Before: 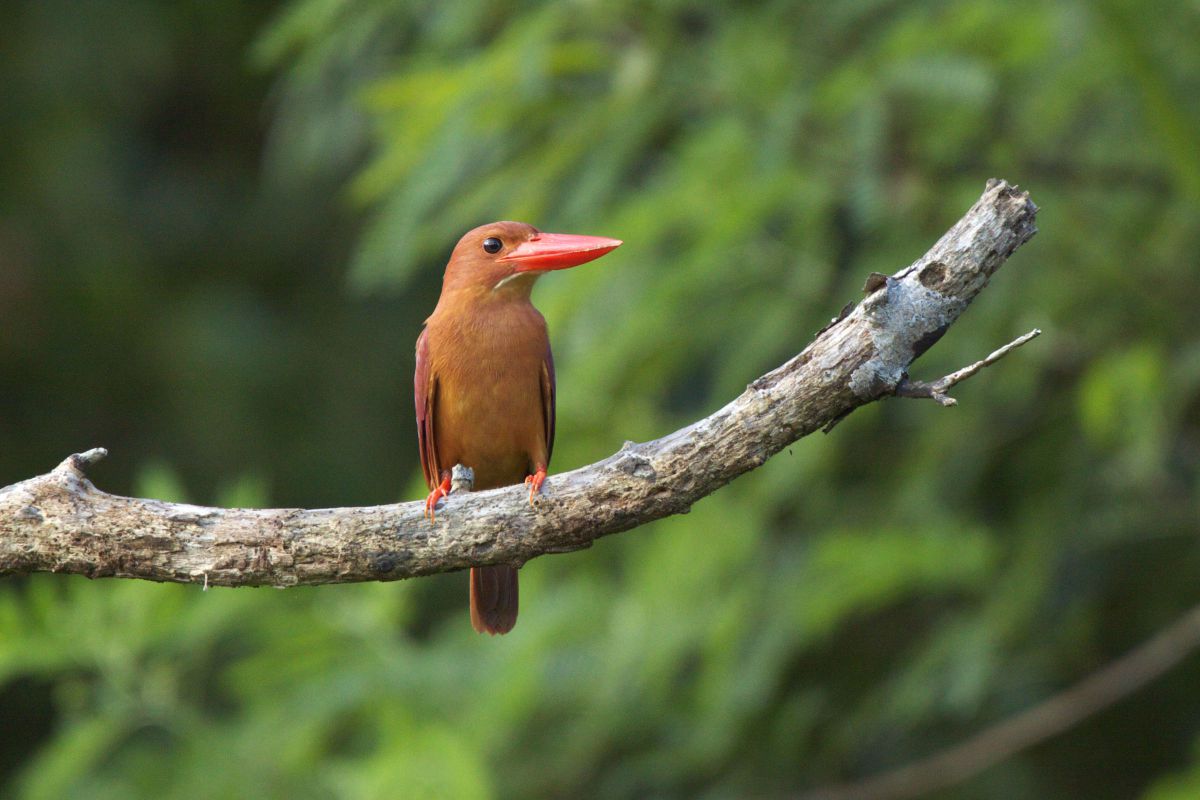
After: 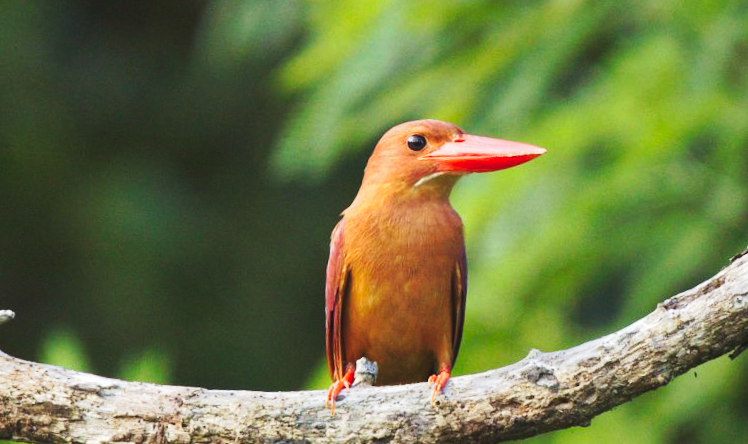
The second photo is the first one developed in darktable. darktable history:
tone curve: curves: ch0 [(0, 0) (0.003, 0.045) (0.011, 0.054) (0.025, 0.069) (0.044, 0.083) (0.069, 0.101) (0.1, 0.119) (0.136, 0.146) (0.177, 0.177) (0.224, 0.221) (0.277, 0.277) (0.335, 0.362) (0.399, 0.452) (0.468, 0.571) (0.543, 0.666) (0.623, 0.758) (0.709, 0.853) (0.801, 0.896) (0.898, 0.945) (1, 1)], preserve colors none
crop and rotate: angle -4.99°, left 2.122%, top 6.945%, right 27.566%, bottom 30.519%
